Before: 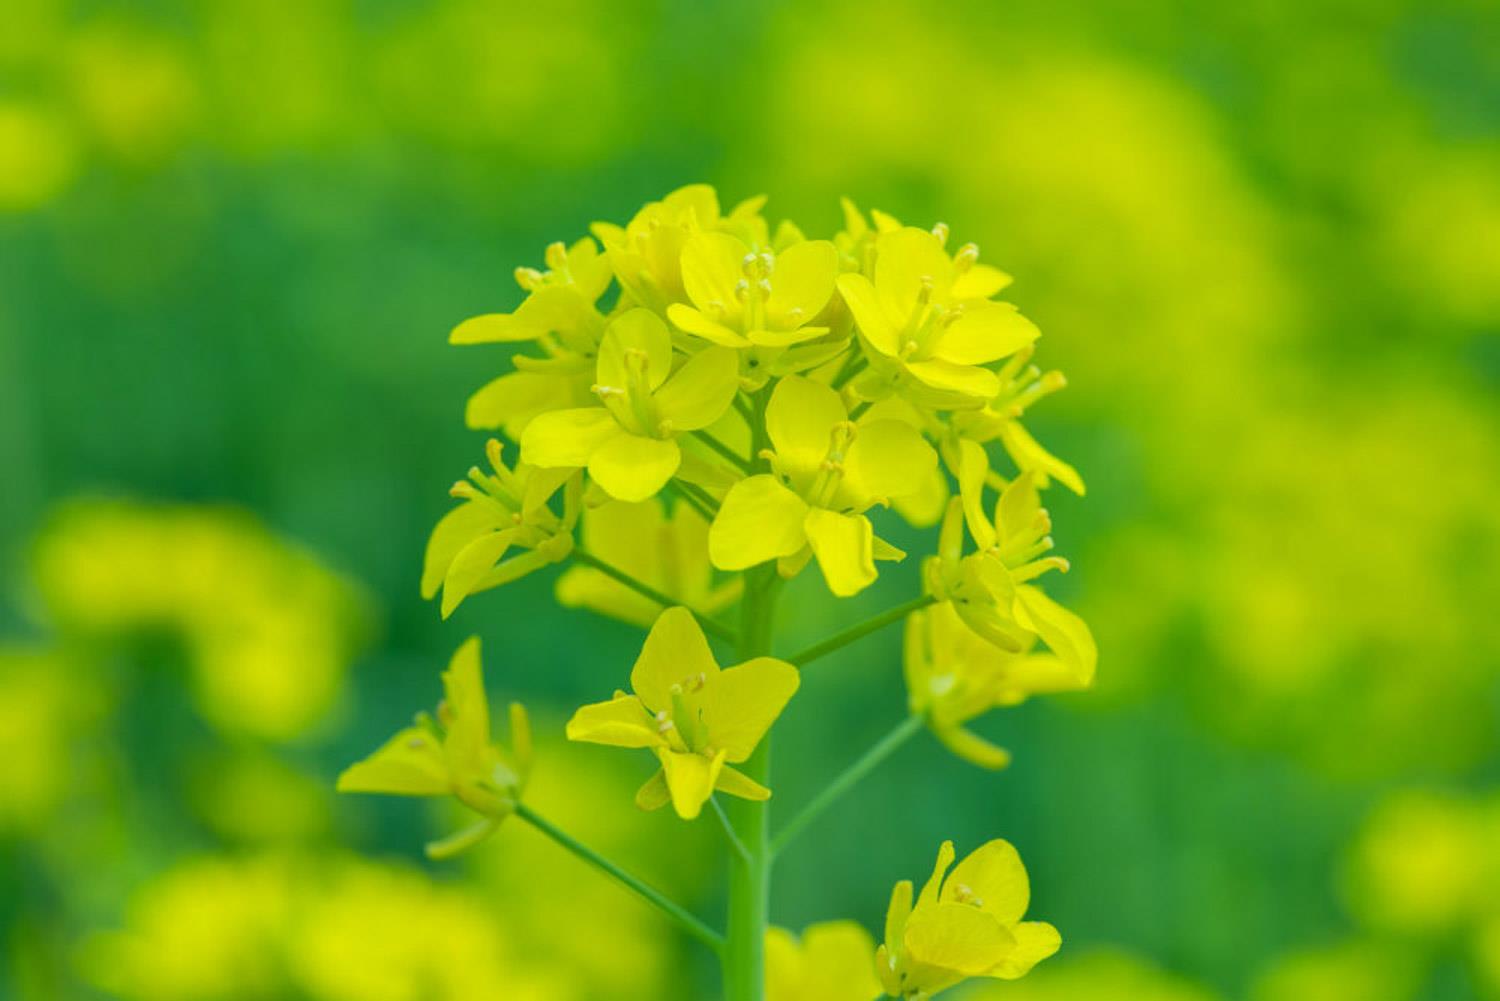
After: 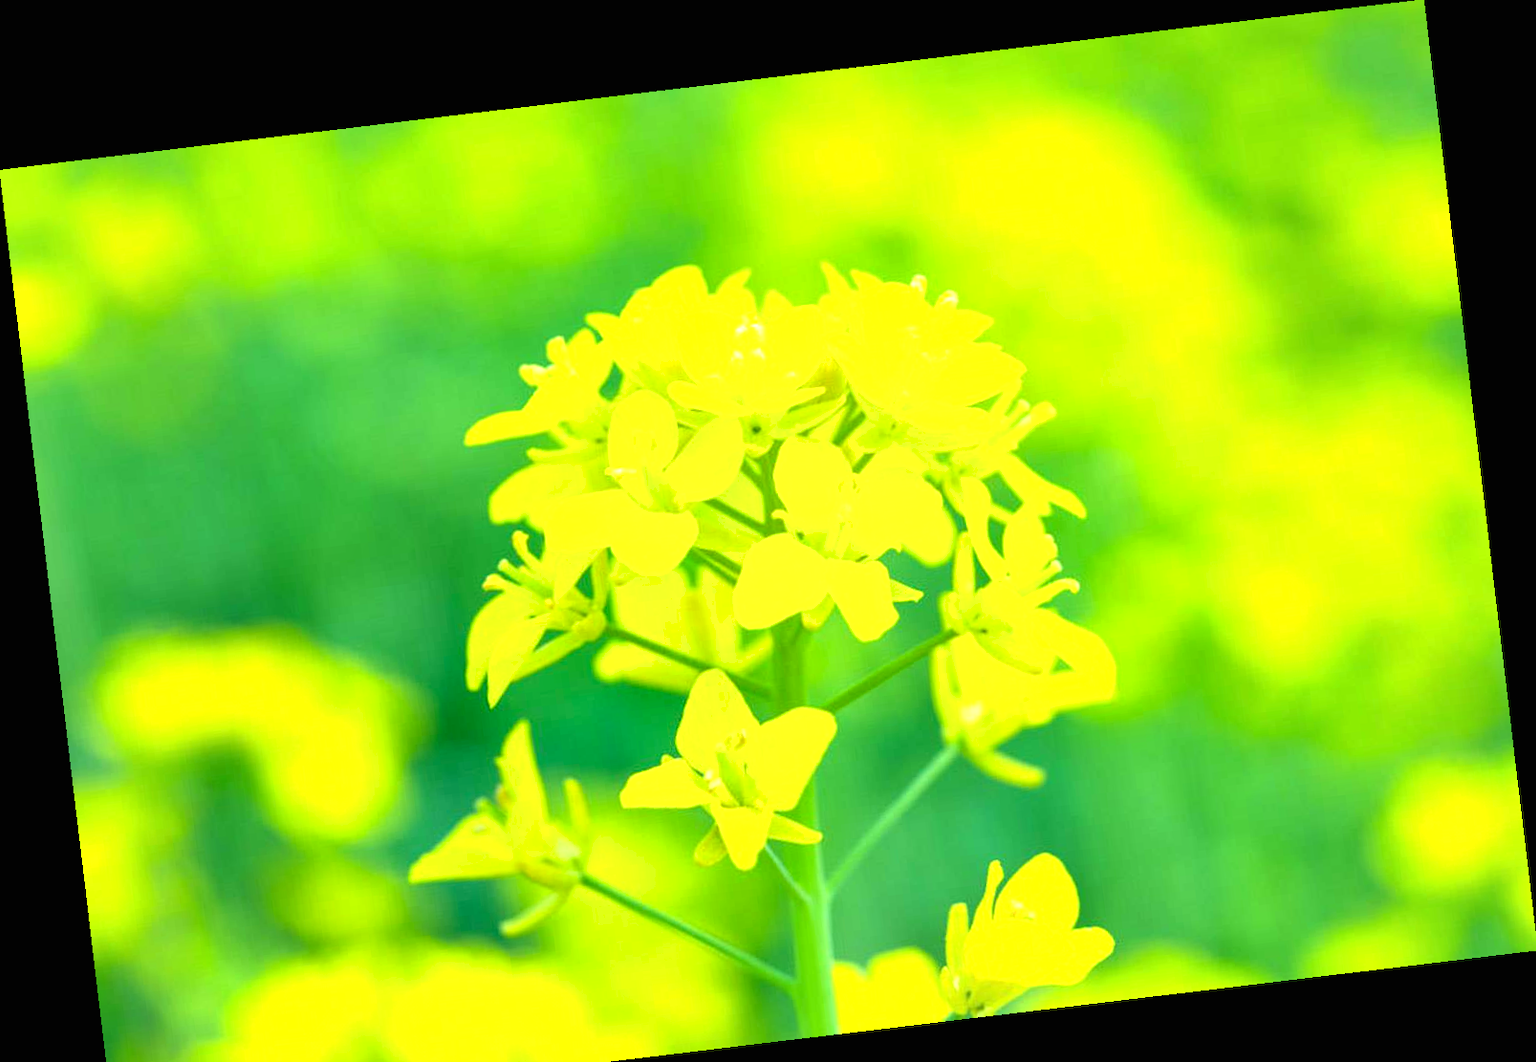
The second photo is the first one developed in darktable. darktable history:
crop and rotate: top 0%, bottom 5.097%
shadows and highlights: radius 337.17, shadows 29.01, soften with gaussian
rotate and perspective: rotation -6.83°, automatic cropping off
exposure: black level correction 0, exposure 1.2 EV, compensate highlight preservation false
